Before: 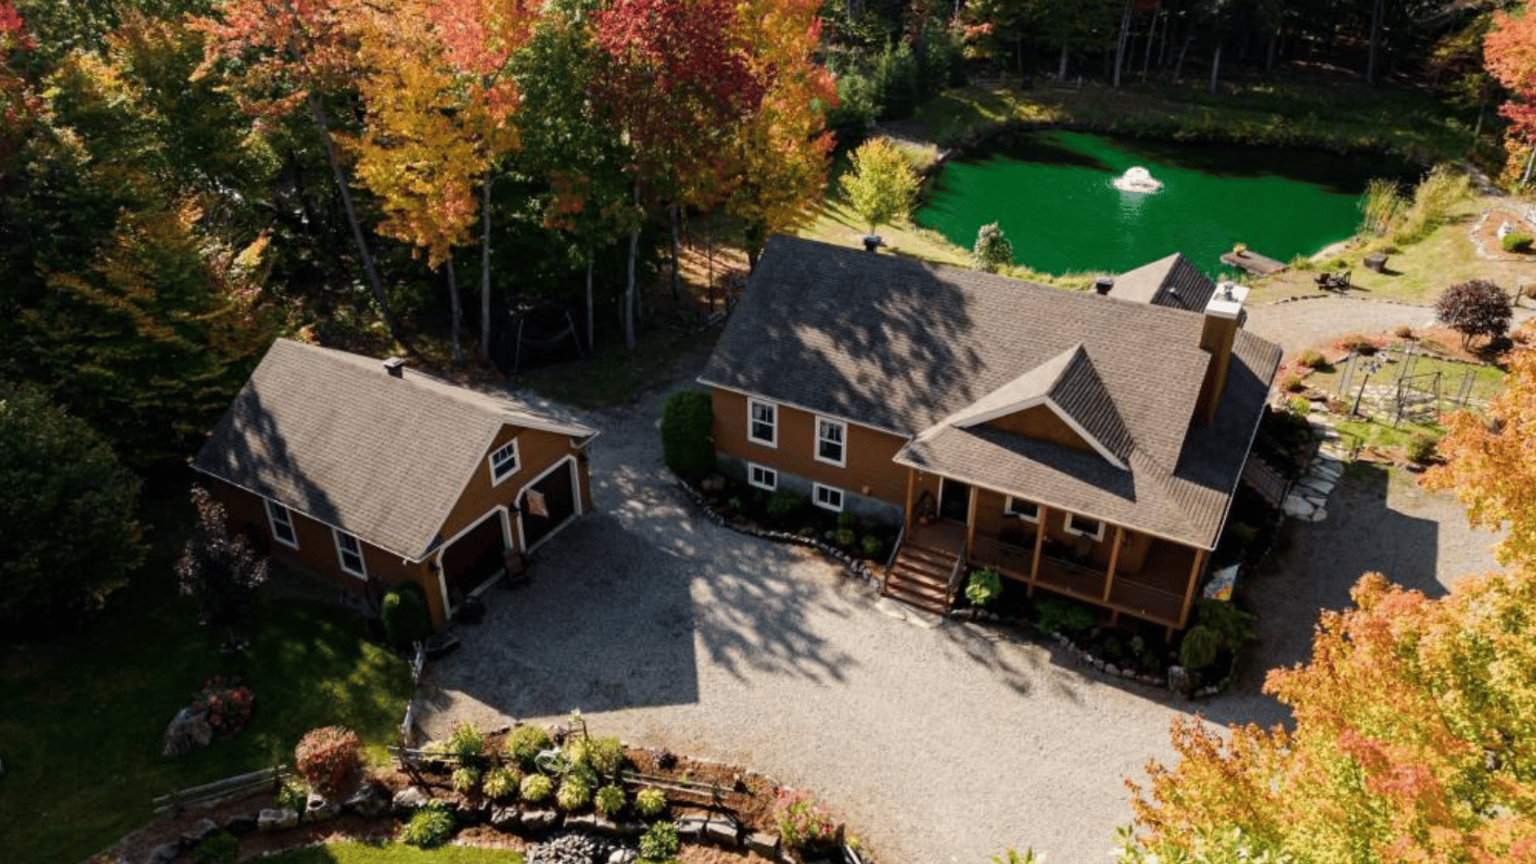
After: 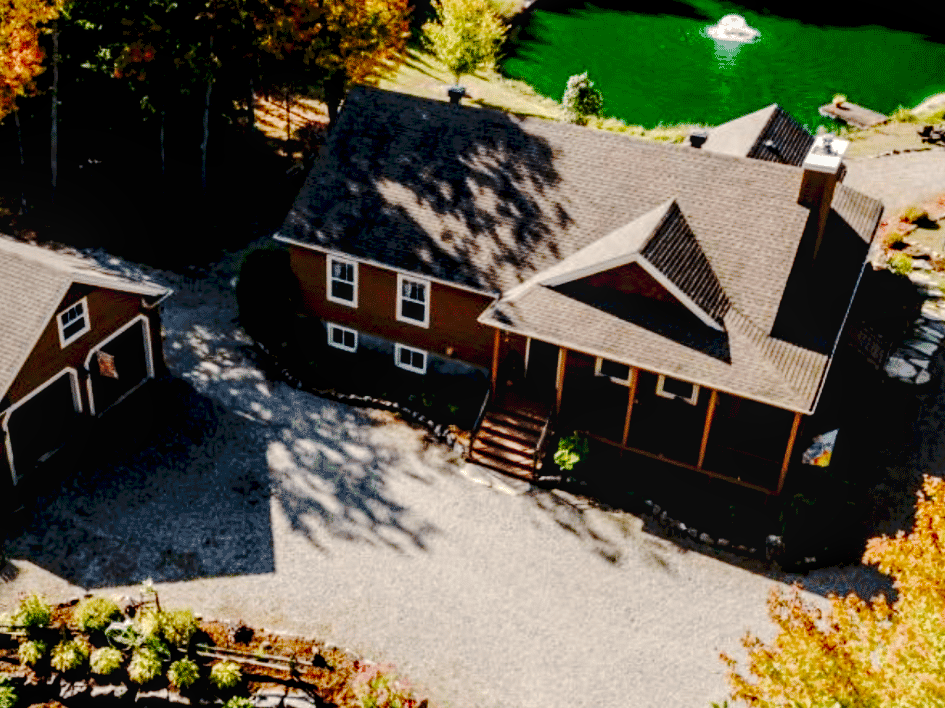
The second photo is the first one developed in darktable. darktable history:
crop and rotate: left 28.256%, top 17.734%, right 12.656%, bottom 3.573%
local contrast: on, module defaults
exposure: black level correction 0.025, exposure 0.182 EV, compensate highlight preservation false
tone curve: curves: ch0 [(0, 0) (0.003, 0.058) (0.011, 0.061) (0.025, 0.065) (0.044, 0.076) (0.069, 0.083) (0.1, 0.09) (0.136, 0.102) (0.177, 0.145) (0.224, 0.196) (0.277, 0.278) (0.335, 0.375) (0.399, 0.486) (0.468, 0.578) (0.543, 0.651) (0.623, 0.717) (0.709, 0.783) (0.801, 0.838) (0.898, 0.91) (1, 1)], preserve colors none
